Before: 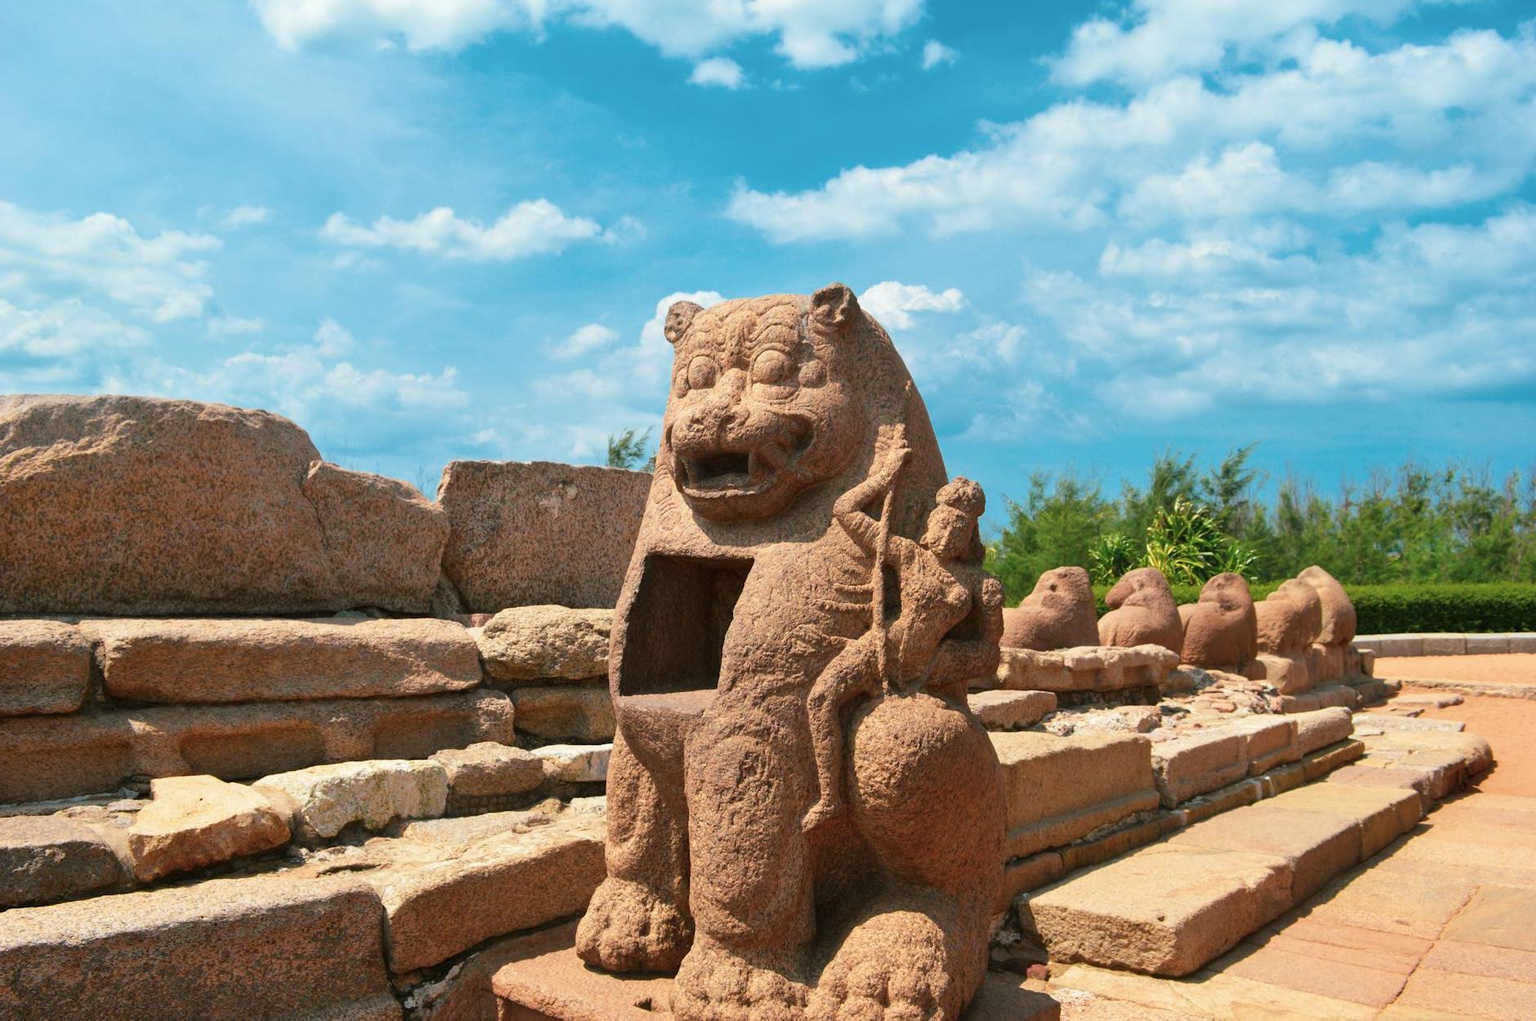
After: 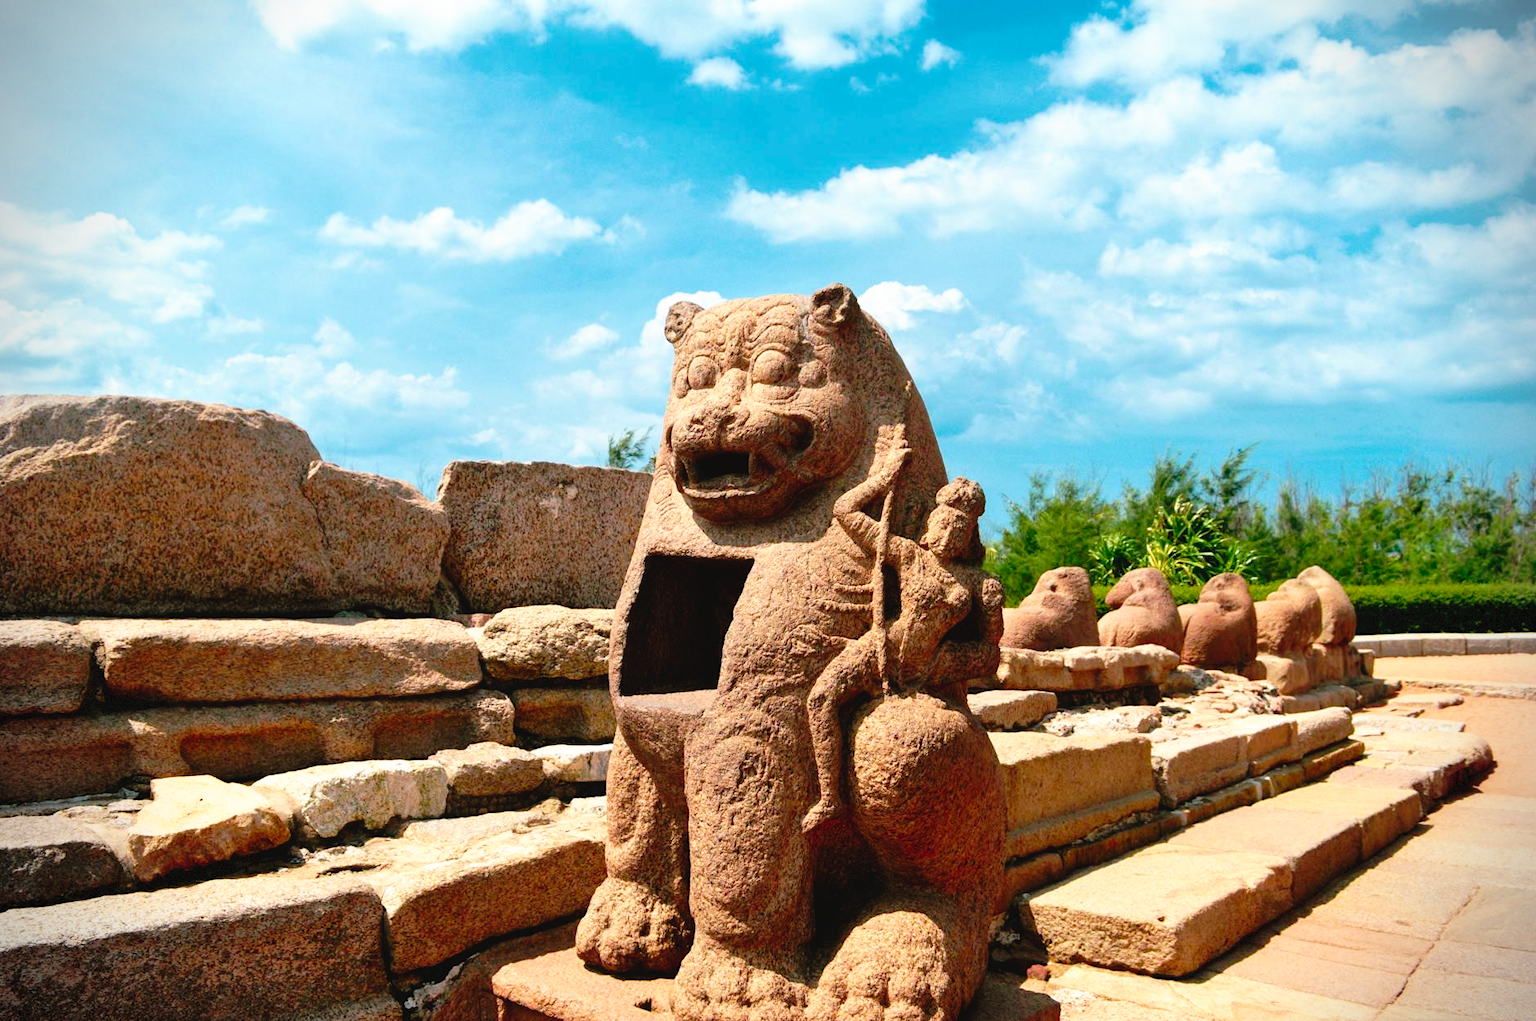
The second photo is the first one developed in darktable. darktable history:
vignetting: brightness -0.523, saturation -0.517, dithering 8-bit output
tone curve: curves: ch0 [(0, 0) (0.003, 0.033) (0.011, 0.033) (0.025, 0.036) (0.044, 0.039) (0.069, 0.04) (0.1, 0.043) (0.136, 0.052) (0.177, 0.085) (0.224, 0.14) (0.277, 0.225) (0.335, 0.333) (0.399, 0.419) (0.468, 0.51) (0.543, 0.603) (0.623, 0.713) (0.709, 0.808) (0.801, 0.901) (0.898, 0.98) (1, 1)], preserve colors none
